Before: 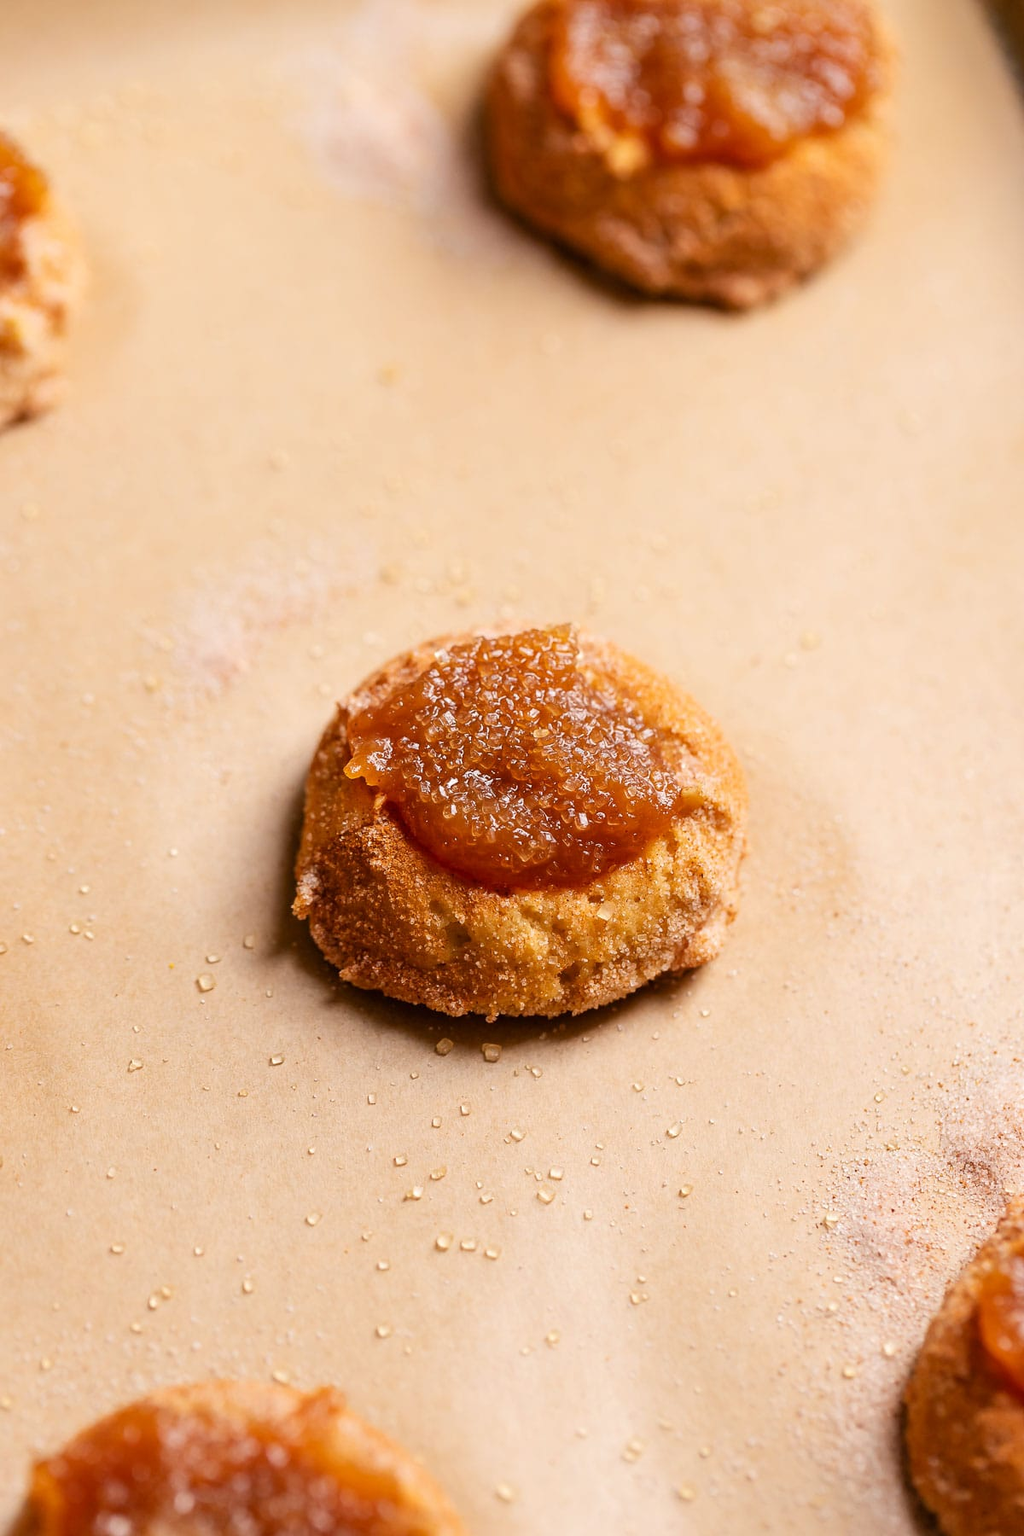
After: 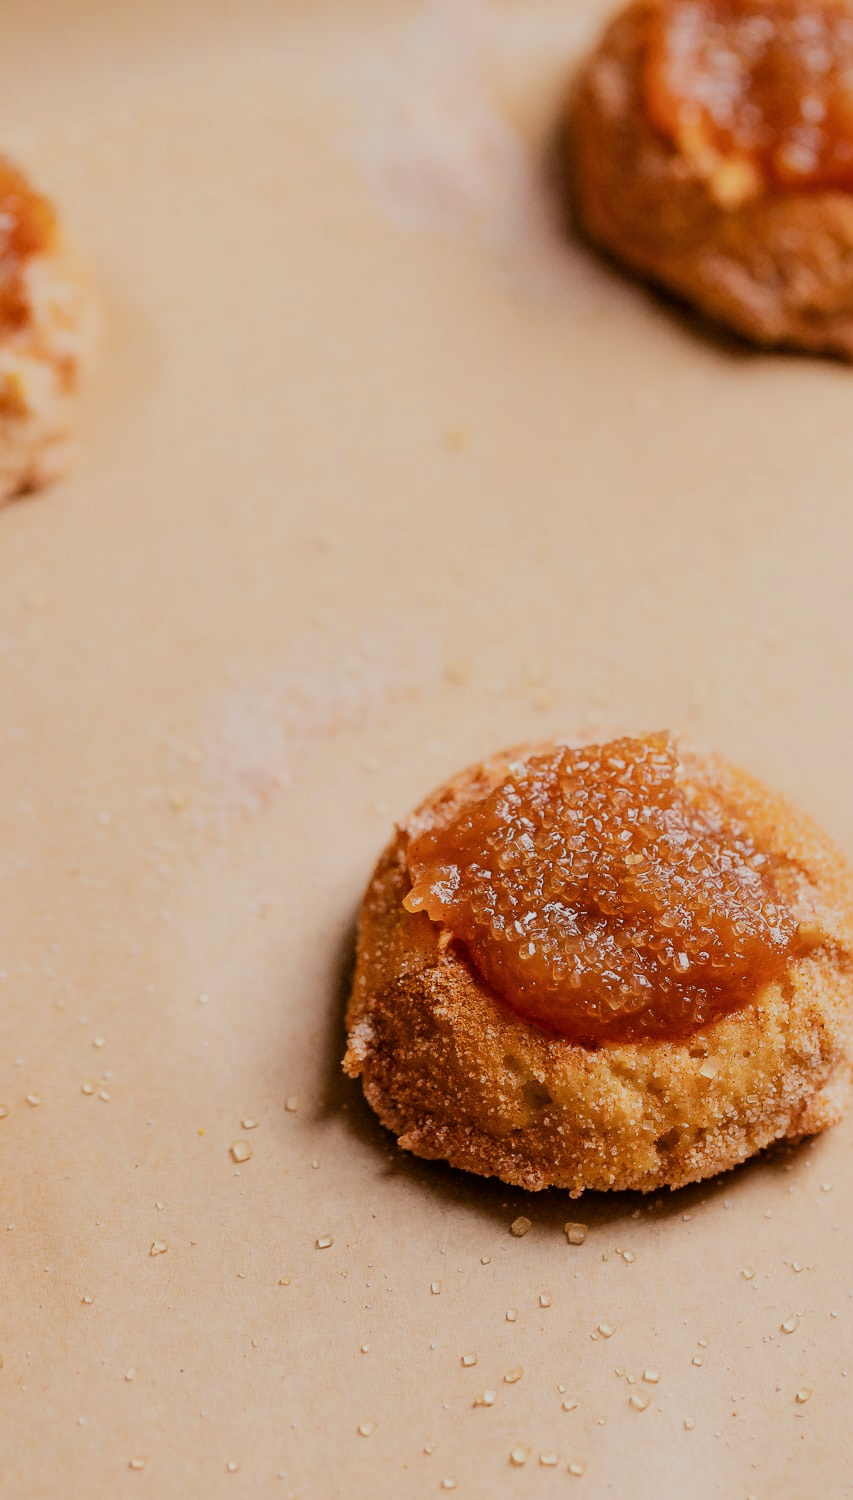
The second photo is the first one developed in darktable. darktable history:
color correction: saturation 0.98
filmic rgb: black relative exposure -16 EV, white relative exposure 6.12 EV, hardness 5.22
crop: right 28.885%, bottom 16.626%
